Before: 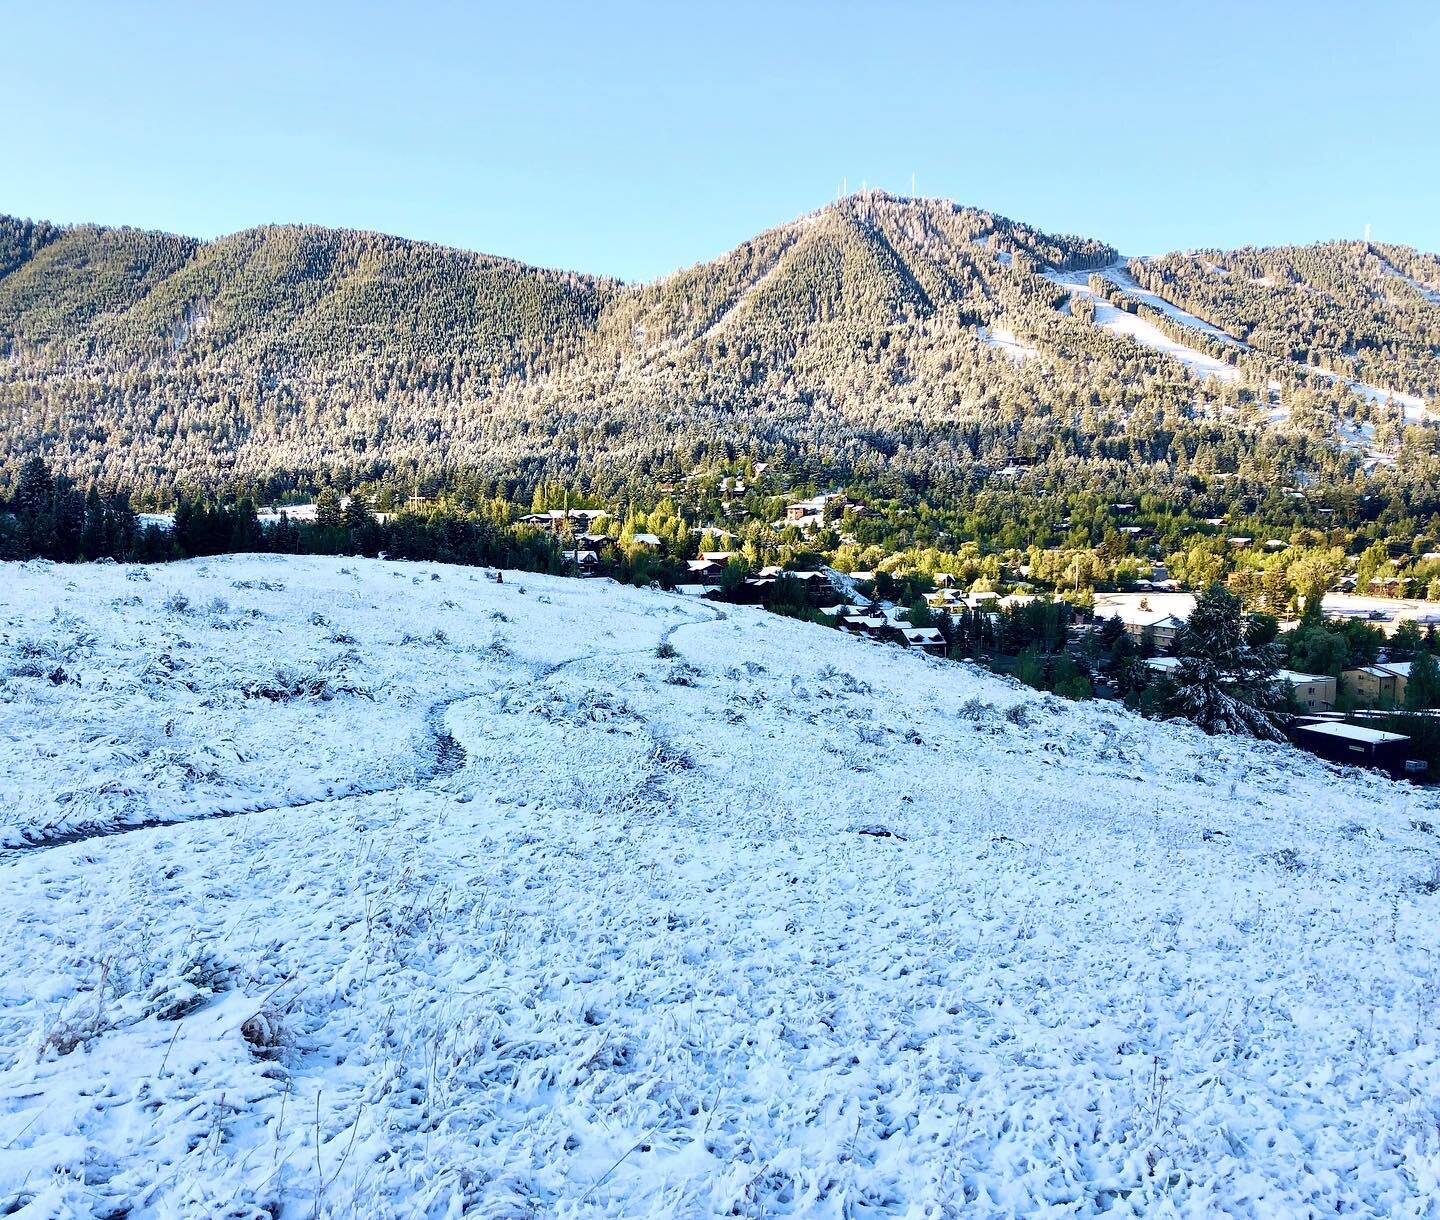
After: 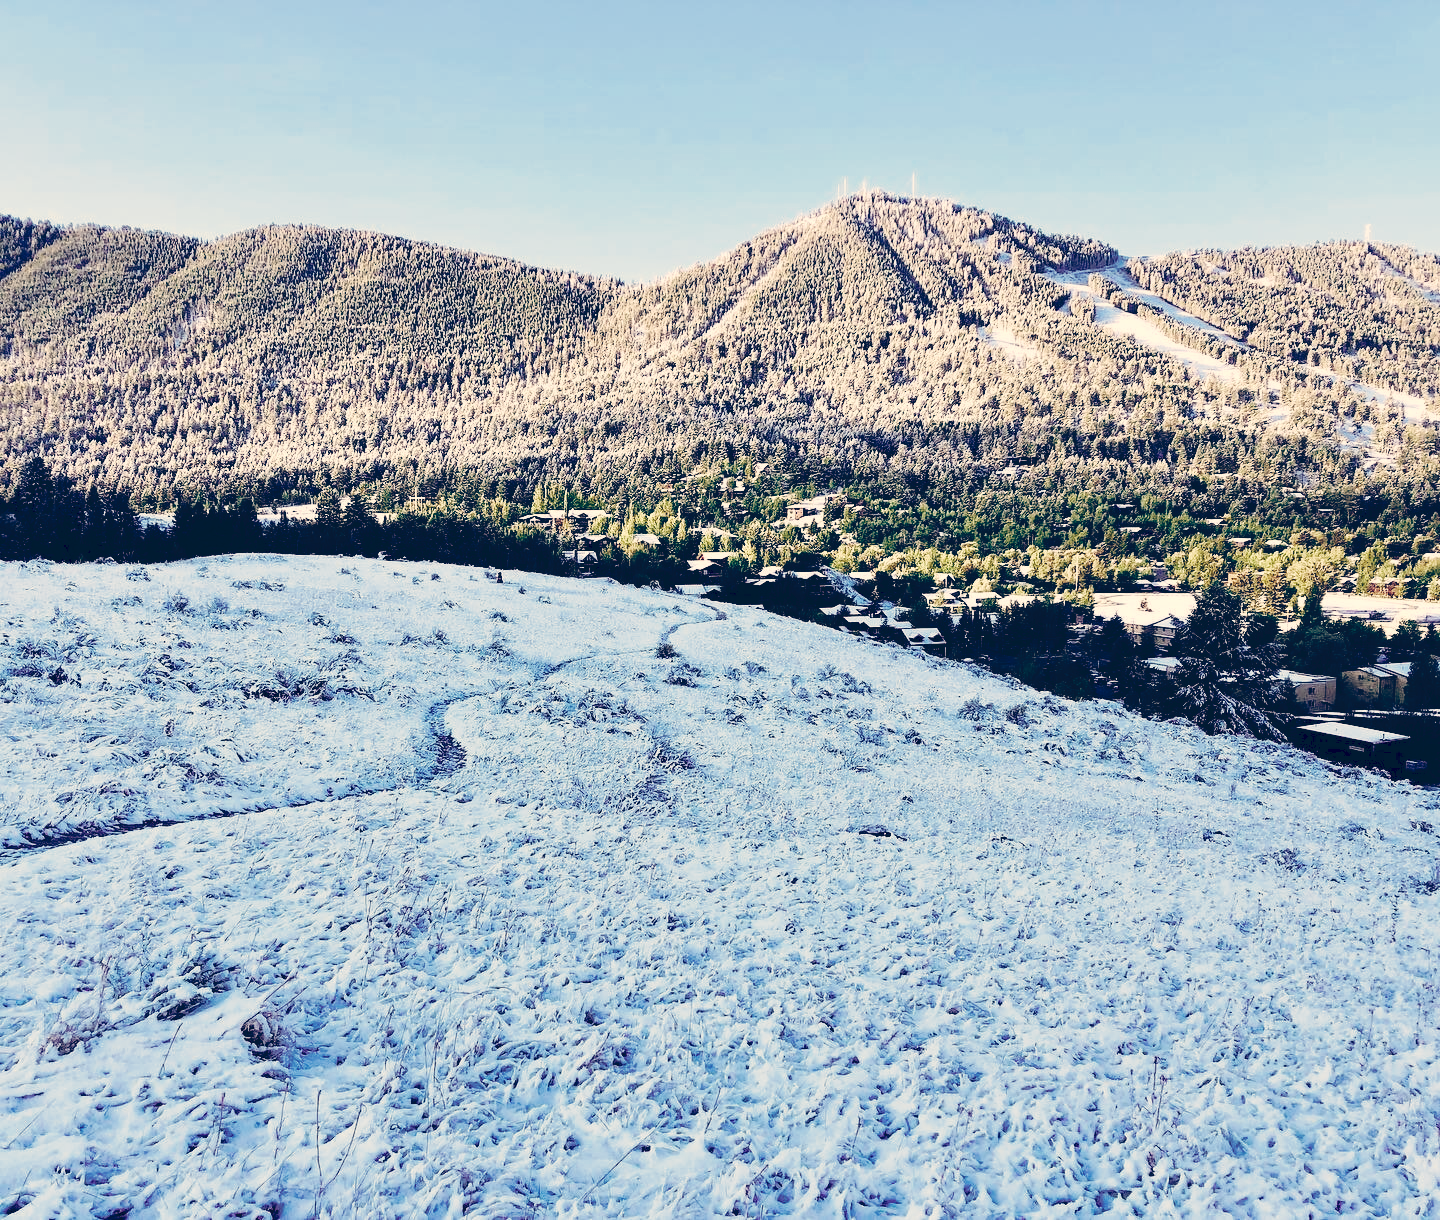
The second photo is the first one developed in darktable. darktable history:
tone curve: curves: ch0 [(0, 0) (0.003, 0.075) (0.011, 0.079) (0.025, 0.079) (0.044, 0.082) (0.069, 0.085) (0.1, 0.089) (0.136, 0.096) (0.177, 0.105) (0.224, 0.14) (0.277, 0.202) (0.335, 0.304) (0.399, 0.417) (0.468, 0.521) (0.543, 0.636) (0.623, 0.726) (0.709, 0.801) (0.801, 0.878) (0.898, 0.927) (1, 1)], preserve colors none
color look up table: target L [95.11, 95.14, 86.98, 80.81, 71.61, 63.22, 54.65, 48.74, 31.17, 15.88, 5.452, 201.11, 86.51, 77.02, 75.69, 63.75, 67.31, 61.21, 53.79, 48.89, 36.01, 31.2, 9.594, 96.87, 75.49, 84.66, 74.6, 73.28, 58.36, 57, 55.03, 67.84, 37.14, 53.32, 47.99, 51.95, 31.39, 27.09, 30.8, 17.06, 0.702, 76.56, 71.65, 56.4, 60.2, 47.7, 47.15, 29.17, 26.23], target a [3.425, -0.439, -17.93, -26.58, -12.68, -26.43, -12.71, -15.81, -13.92, -30.92, -10.36, 0, 6.015, 23.6, 5.186, 2.987, 37.87, 27.59, 49.57, 36.69, 2.582, 29.76, 31.58, 12.56, 15.75, 31.67, 21.99, 32.84, 23.31, 11.83, 48.36, 45.66, 20.46, 45.21, 21.69, 43.8, 3.157, 23.1, 34.23, 32.76, 5.981, -37.43, -11.74, -22.52, -0.197, -1.158, -16.49, -6.983, 7.122], target b [25.85, 39.11, 32, 20.35, 16.83, 21.05, 28.62, 1.382, 1.846, -20.36, -38.16, -0.001, 38.13, 23.05, 25.46, 41.59, 13.24, 43.27, 33.54, 14.97, 12.26, 5.872, -31.02, 18.73, 3.387, 7.828, 10.64, -7.27, -14.39, 1.308, 1.445, -11.44, -44.01, -39.5, -6.414, -19.56, -4.58, -6.879, -32.81, -26.38, -46.29, -0.174, -16.58, -27, 0.734, -32.7, -14.79, -9.833, -26.34], num patches 49
